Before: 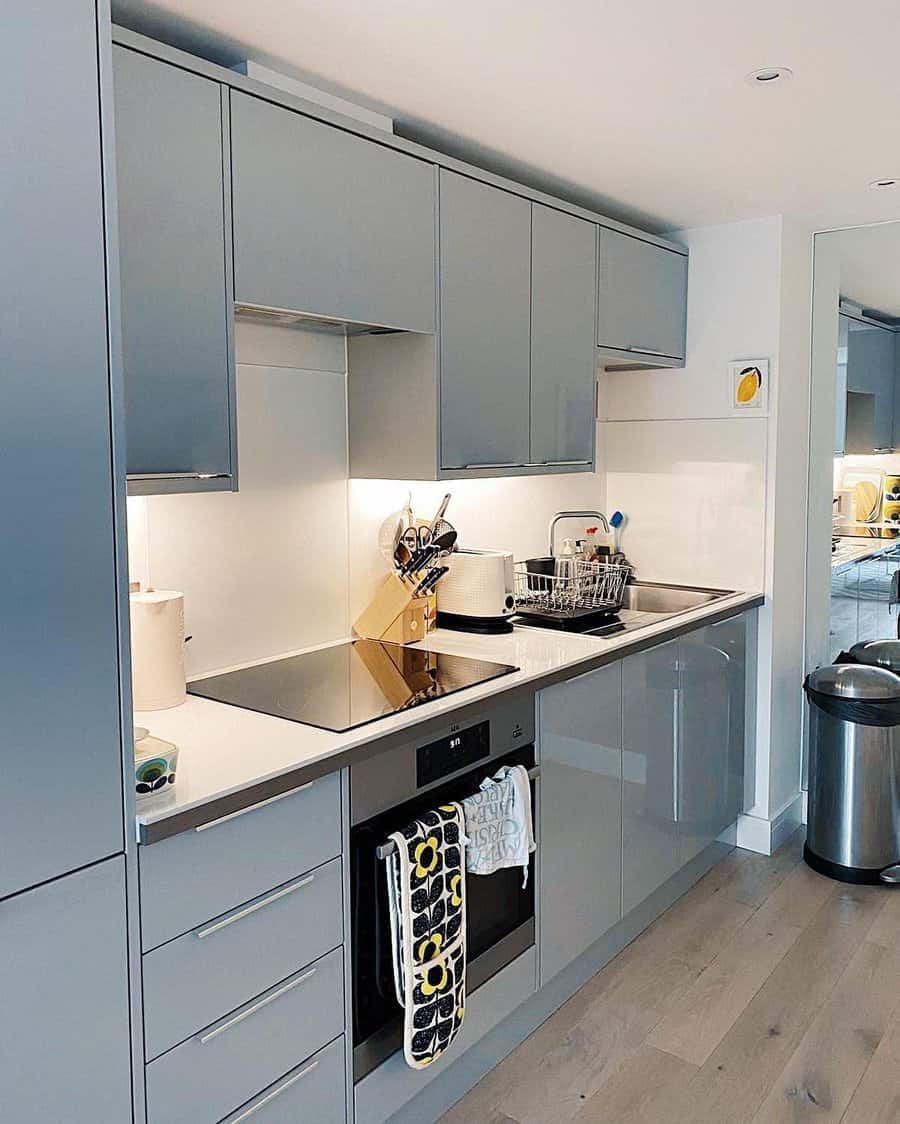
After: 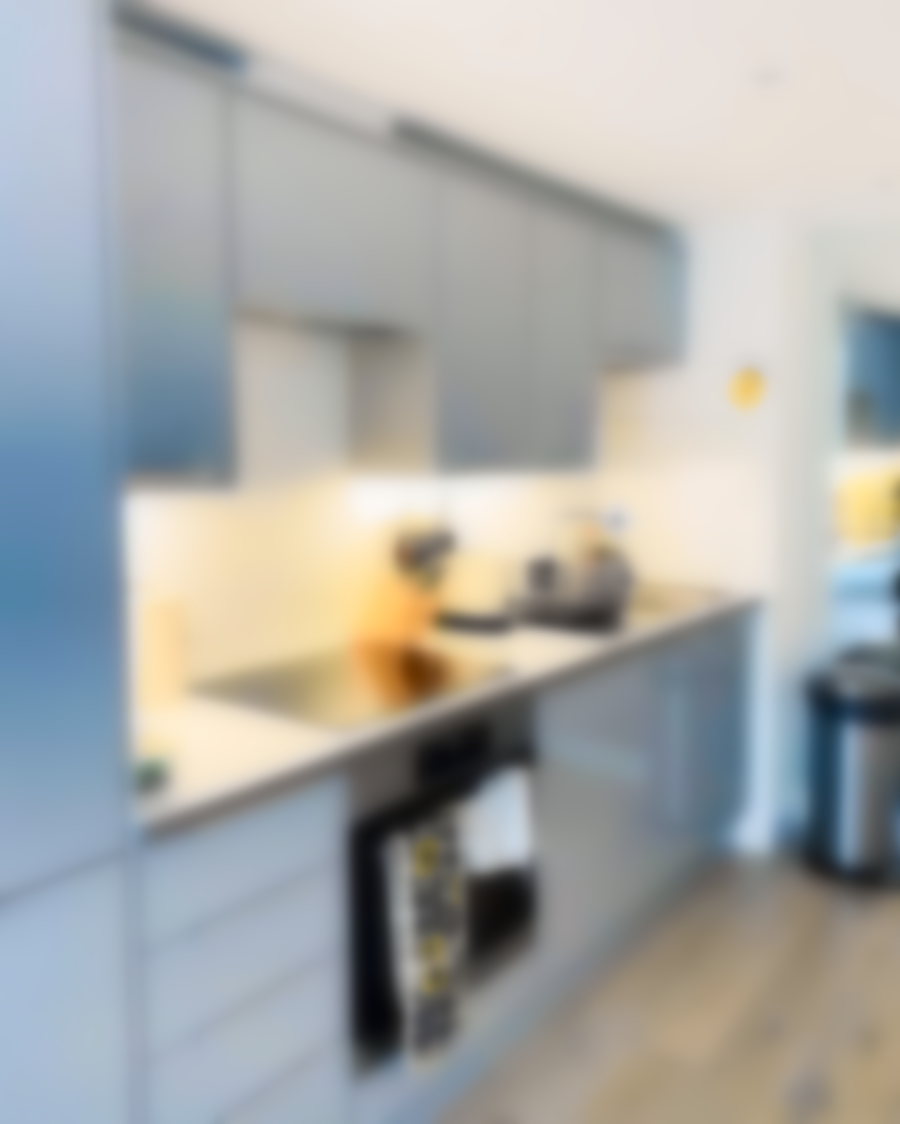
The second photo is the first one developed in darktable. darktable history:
contrast equalizer: octaves 7, y [[0.6 ×6], [0.55 ×6], [0 ×6], [0 ×6], [0 ×6]], mix -0.2
tone equalizer: on, module defaults
sharpen: amount 0.901
contrast brightness saturation: saturation 0.1
lowpass: on, module defaults
tone curve: curves: ch0 [(0, 0.006) (0.046, 0.011) (0.13, 0.062) (0.338, 0.327) (0.494, 0.55) (0.728, 0.835) (1, 1)]; ch1 [(0, 0) (0.346, 0.324) (0.45, 0.431) (0.5, 0.5) (0.522, 0.517) (0.55, 0.57) (1, 1)]; ch2 [(0, 0) (0.453, 0.418) (0.5, 0.5) (0.526, 0.524) (0.554, 0.598) (0.622, 0.679) (0.707, 0.761) (1, 1)], color space Lab, independent channels, preserve colors none
